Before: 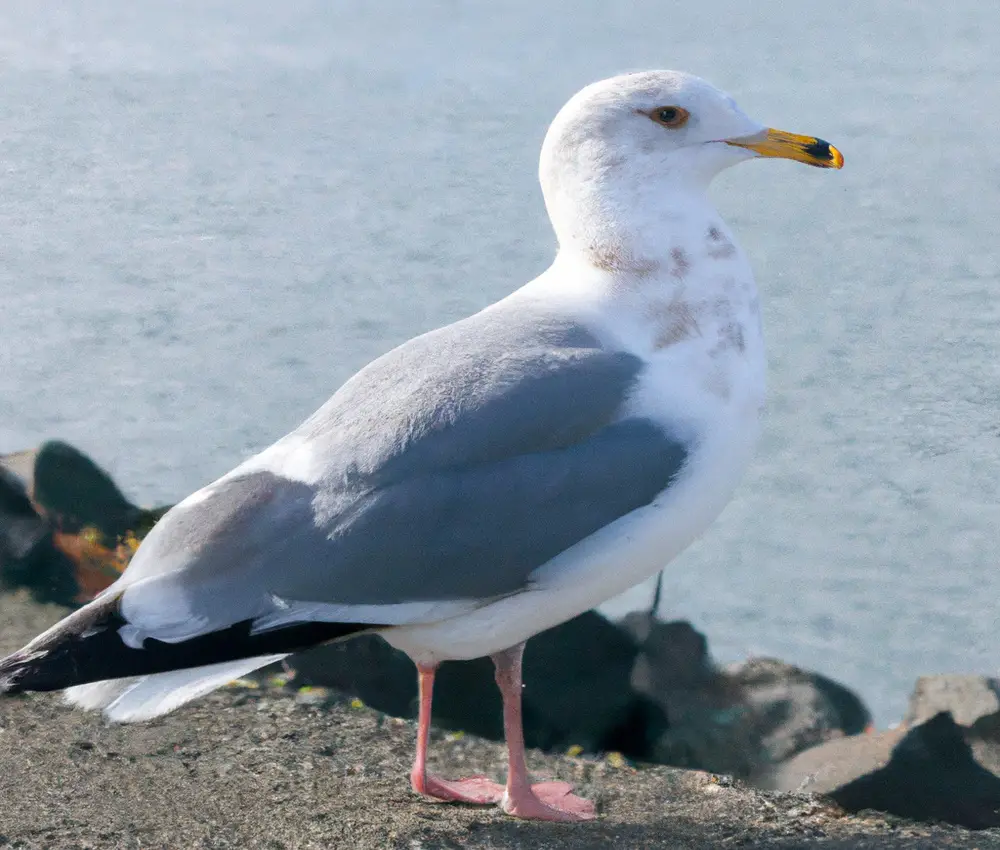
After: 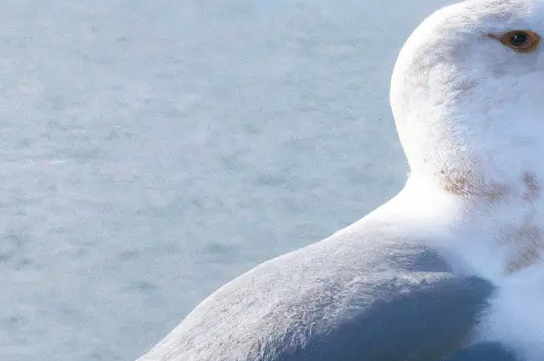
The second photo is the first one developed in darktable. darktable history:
crop: left 14.91%, top 9.045%, right 30.675%, bottom 48.453%
color balance rgb: shadows lift › chroma 1.03%, shadows lift › hue 28°, perceptual saturation grading › global saturation 9.616%
